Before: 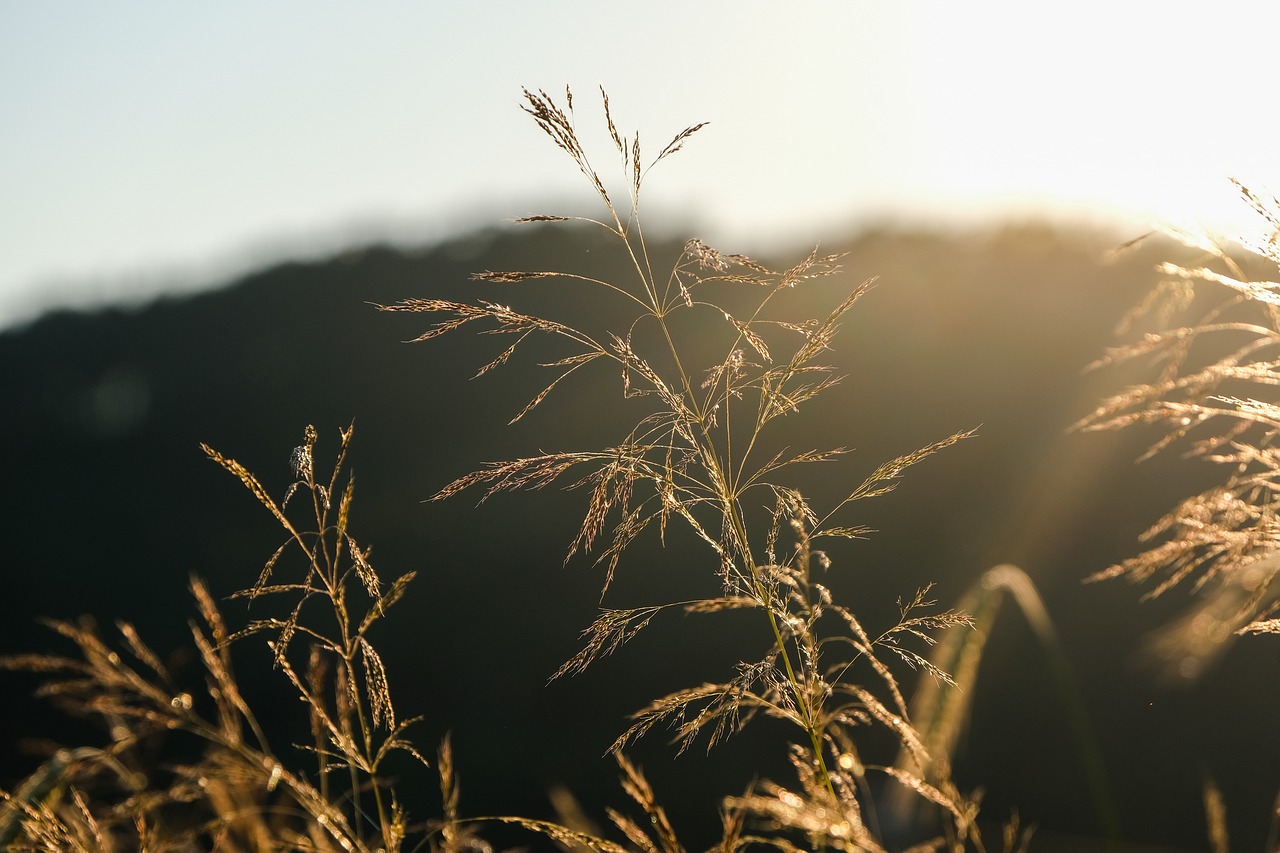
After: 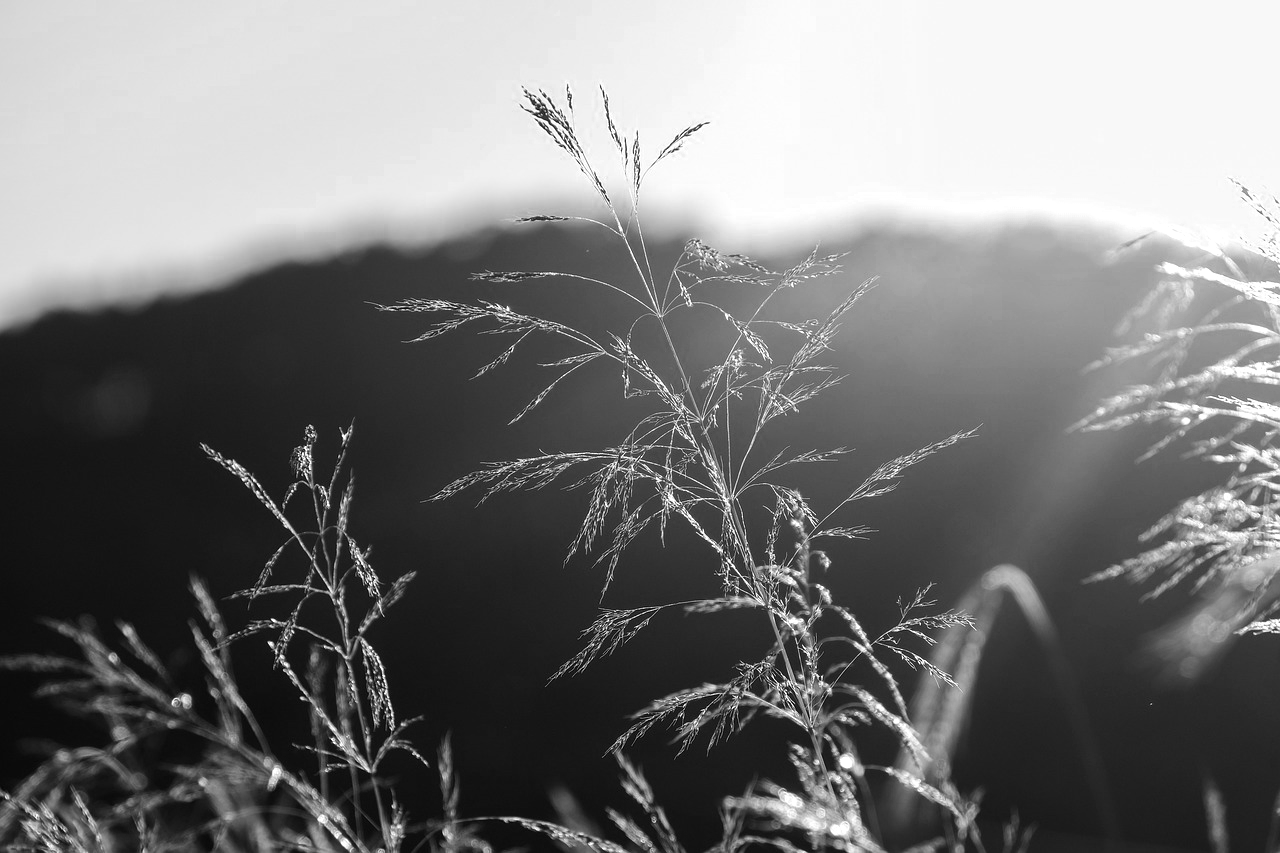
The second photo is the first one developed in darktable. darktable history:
rotate and perspective: crop left 0, crop top 0
monochrome: on, module defaults
color zones: curves: ch0 [(0.004, 0.305) (0.261, 0.623) (0.389, 0.399) (0.708, 0.571) (0.947, 0.34)]; ch1 [(0.025, 0.645) (0.229, 0.584) (0.326, 0.551) (0.484, 0.262) (0.757, 0.643)]
